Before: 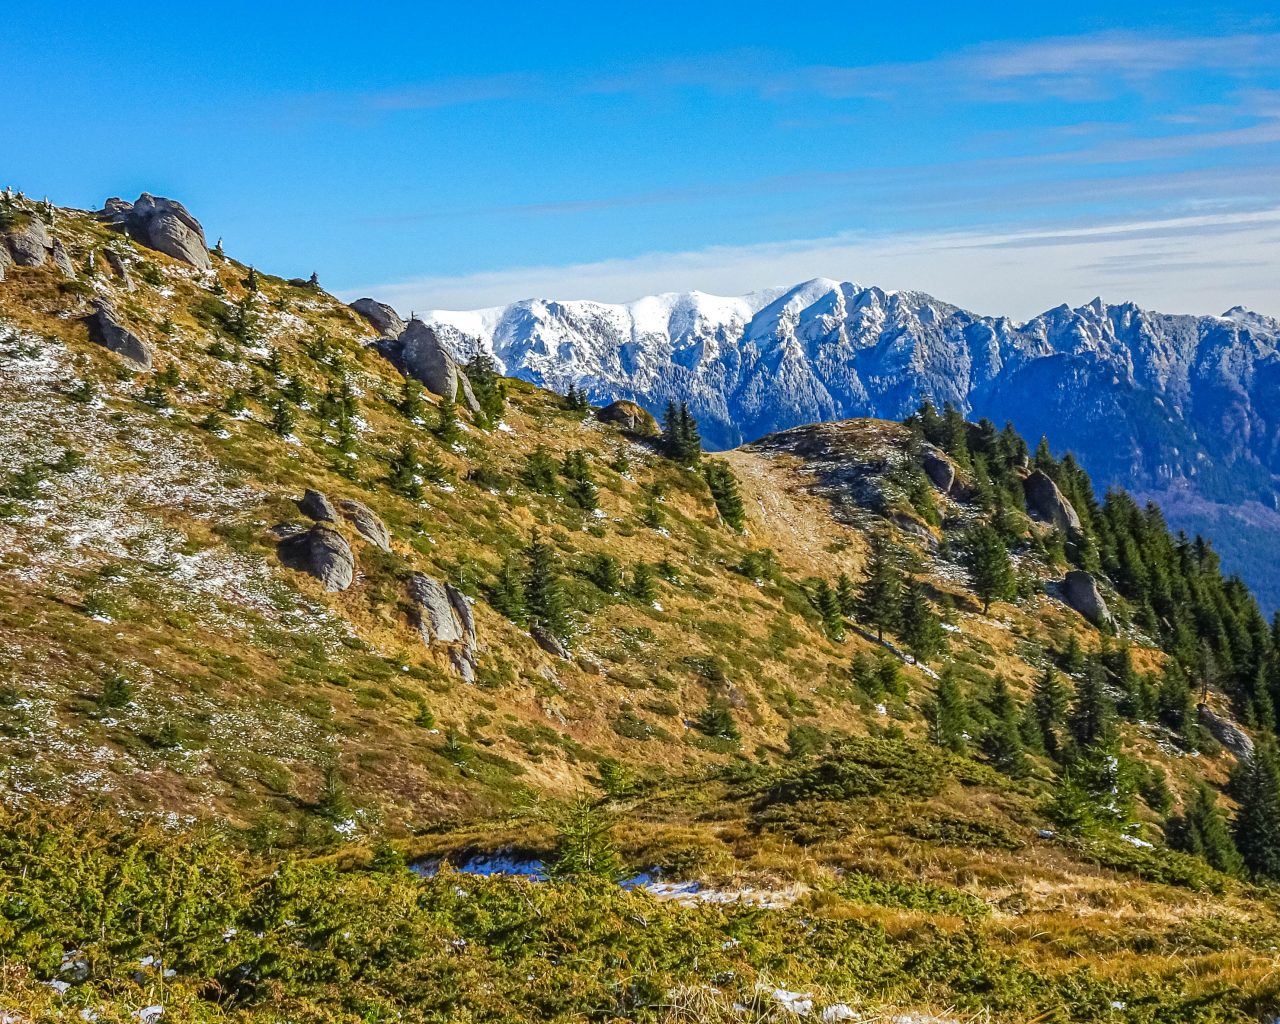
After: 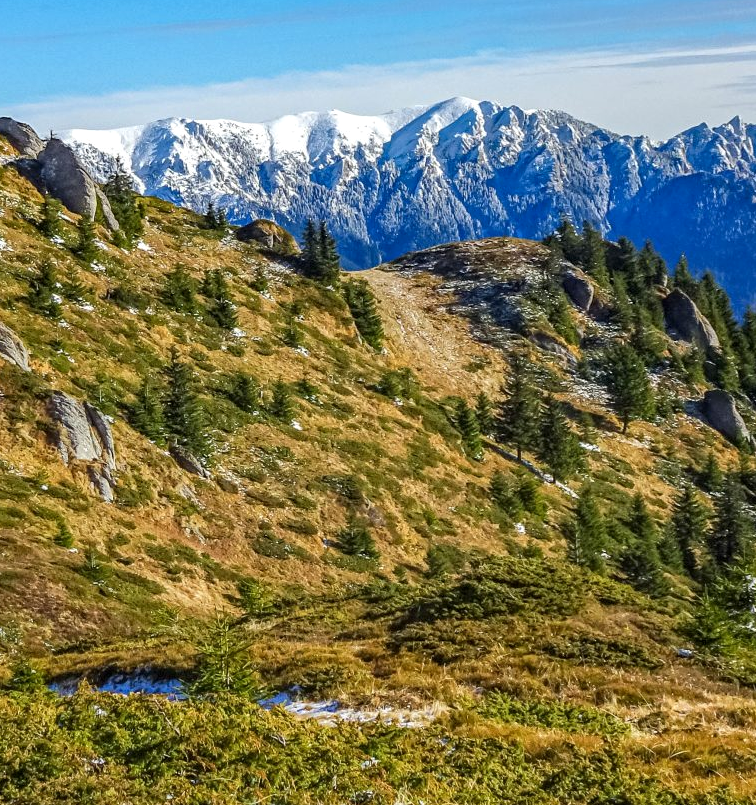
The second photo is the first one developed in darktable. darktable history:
local contrast: highlights 100%, shadows 100%, detail 120%, midtone range 0.2
crop and rotate: left 28.256%, top 17.734%, right 12.656%, bottom 3.573%
white balance: emerald 1
